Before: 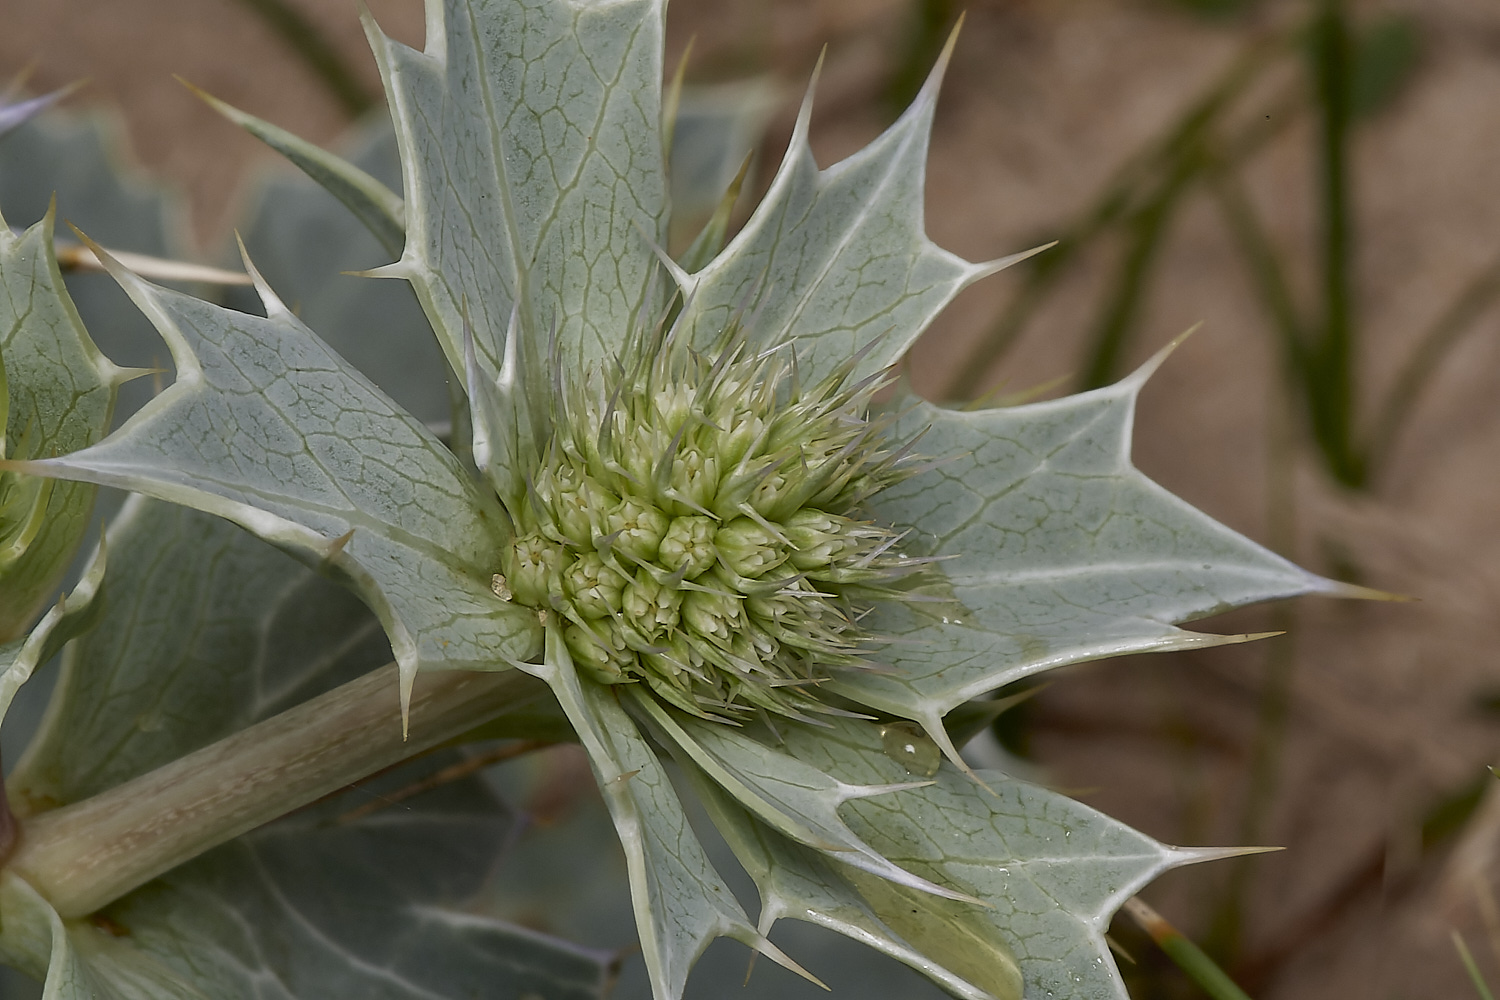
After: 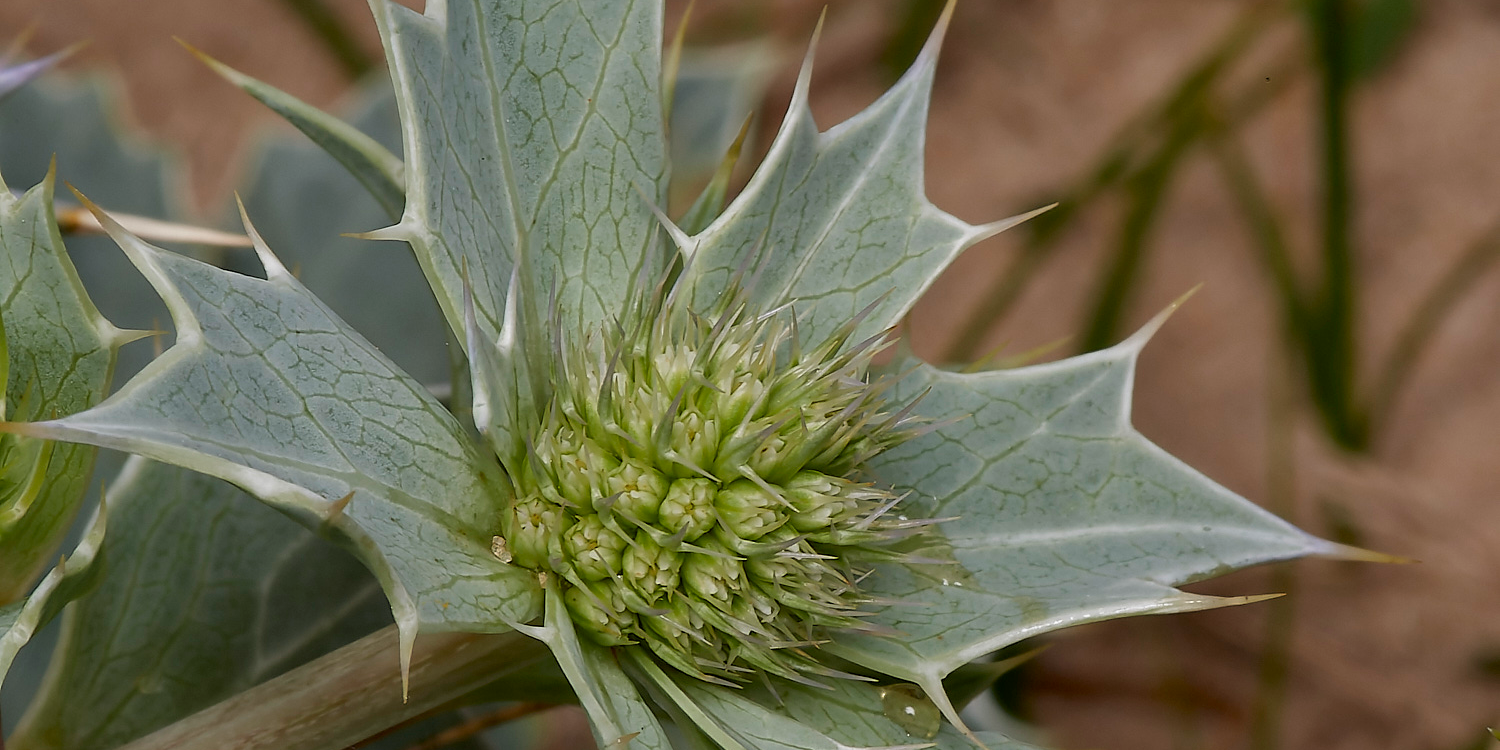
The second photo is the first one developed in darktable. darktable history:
contrast brightness saturation: contrast 0.04, saturation 0.16
crop: top 3.857%, bottom 21.132%
